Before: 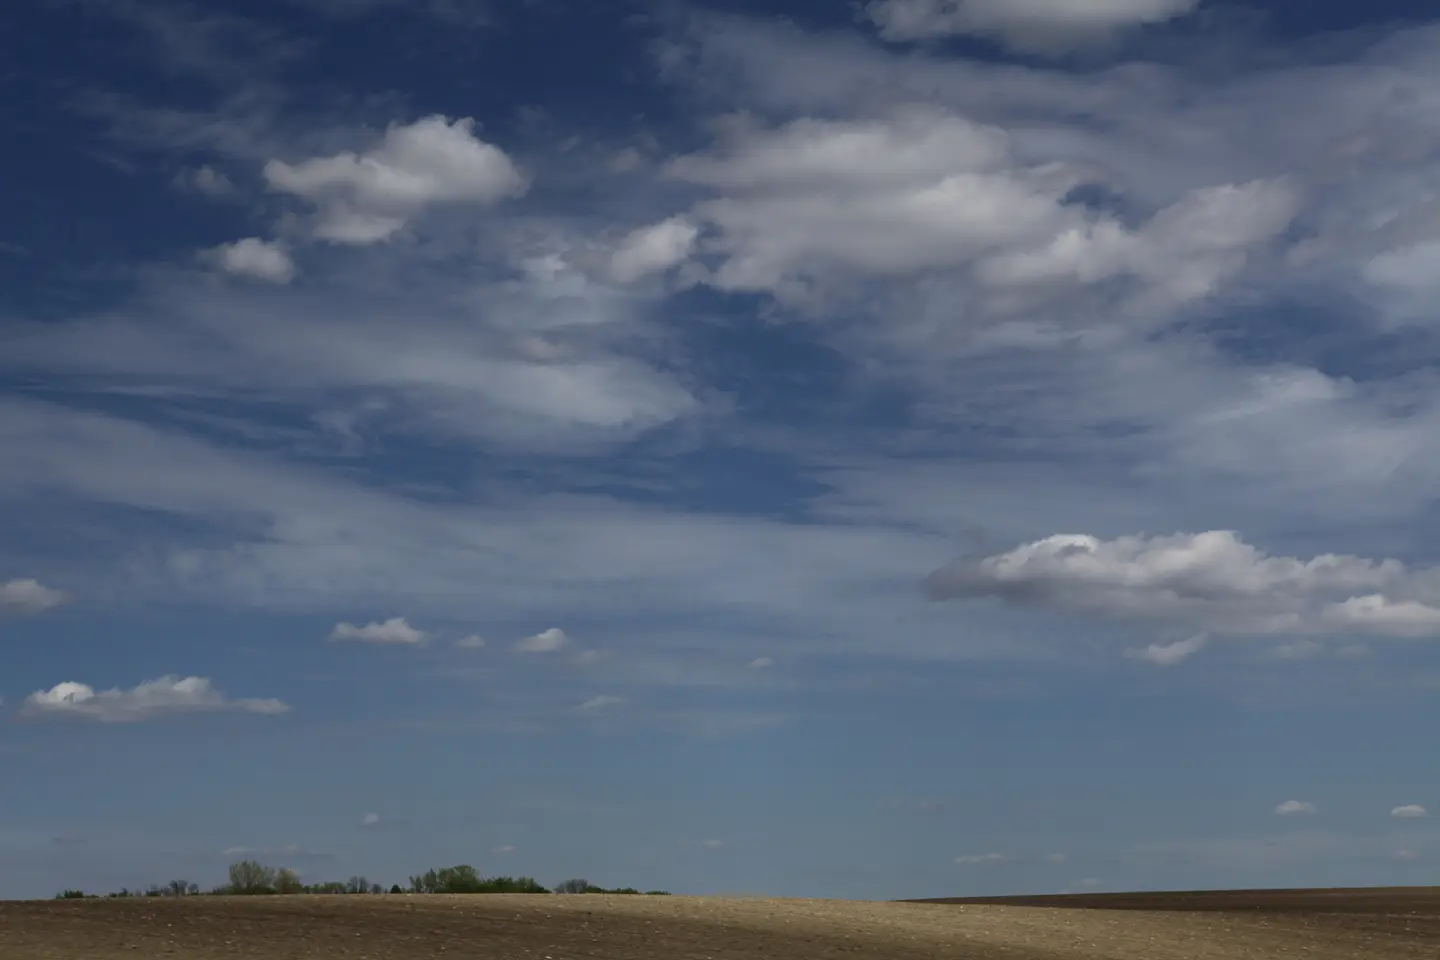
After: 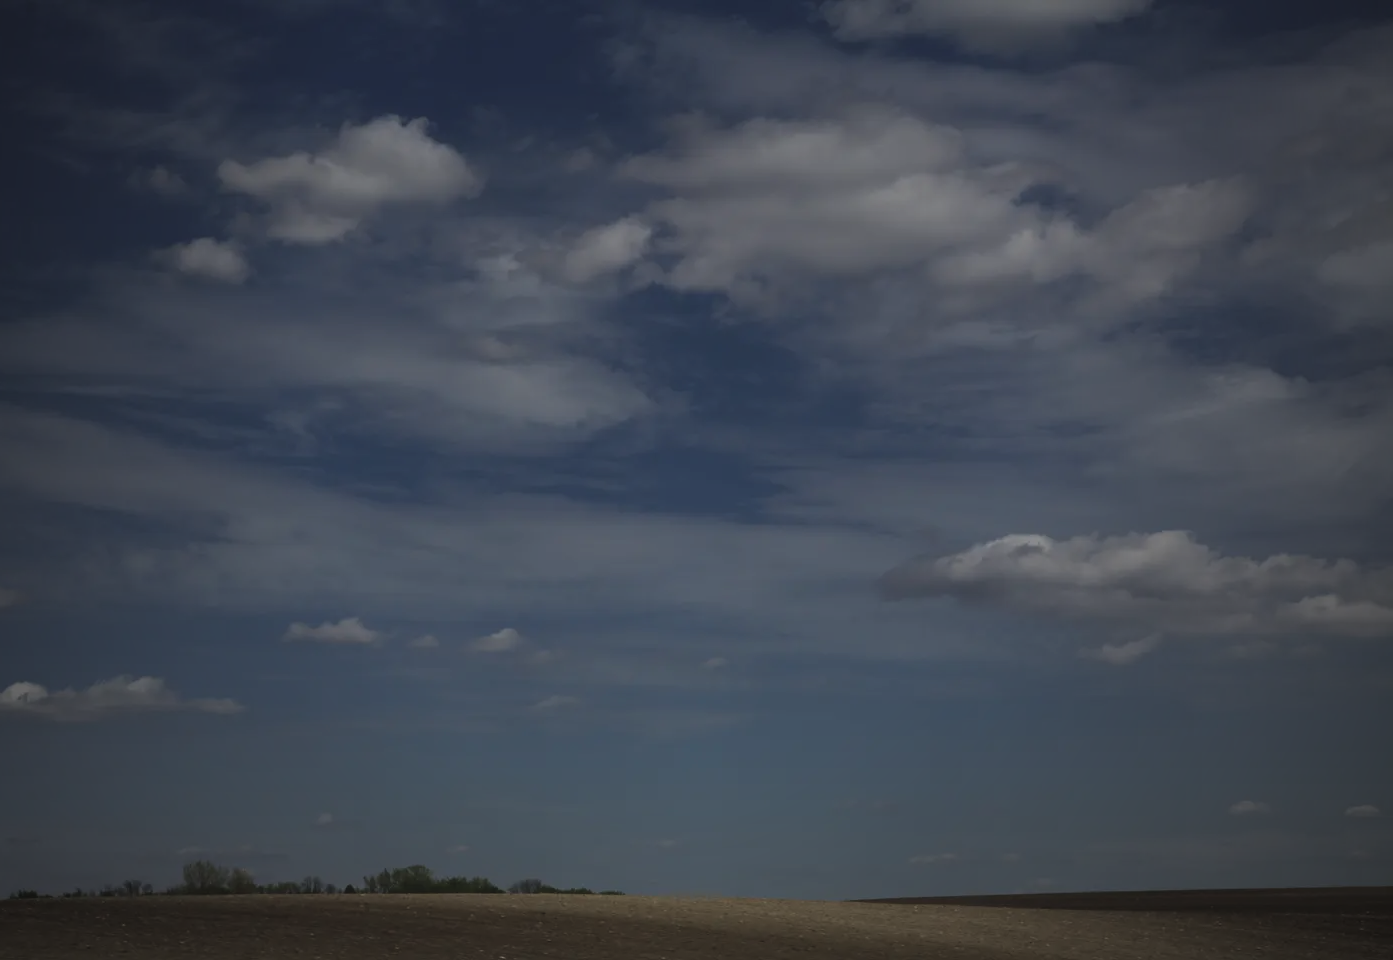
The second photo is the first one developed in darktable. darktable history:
exposure: black level correction -0.016, exposure -1.018 EV, compensate highlight preservation false
vignetting: fall-off start 72.14%, fall-off radius 108.07%, brightness -0.713, saturation -0.488, center (-0.054, -0.359), width/height ratio 0.729
crop and rotate: left 3.238%
